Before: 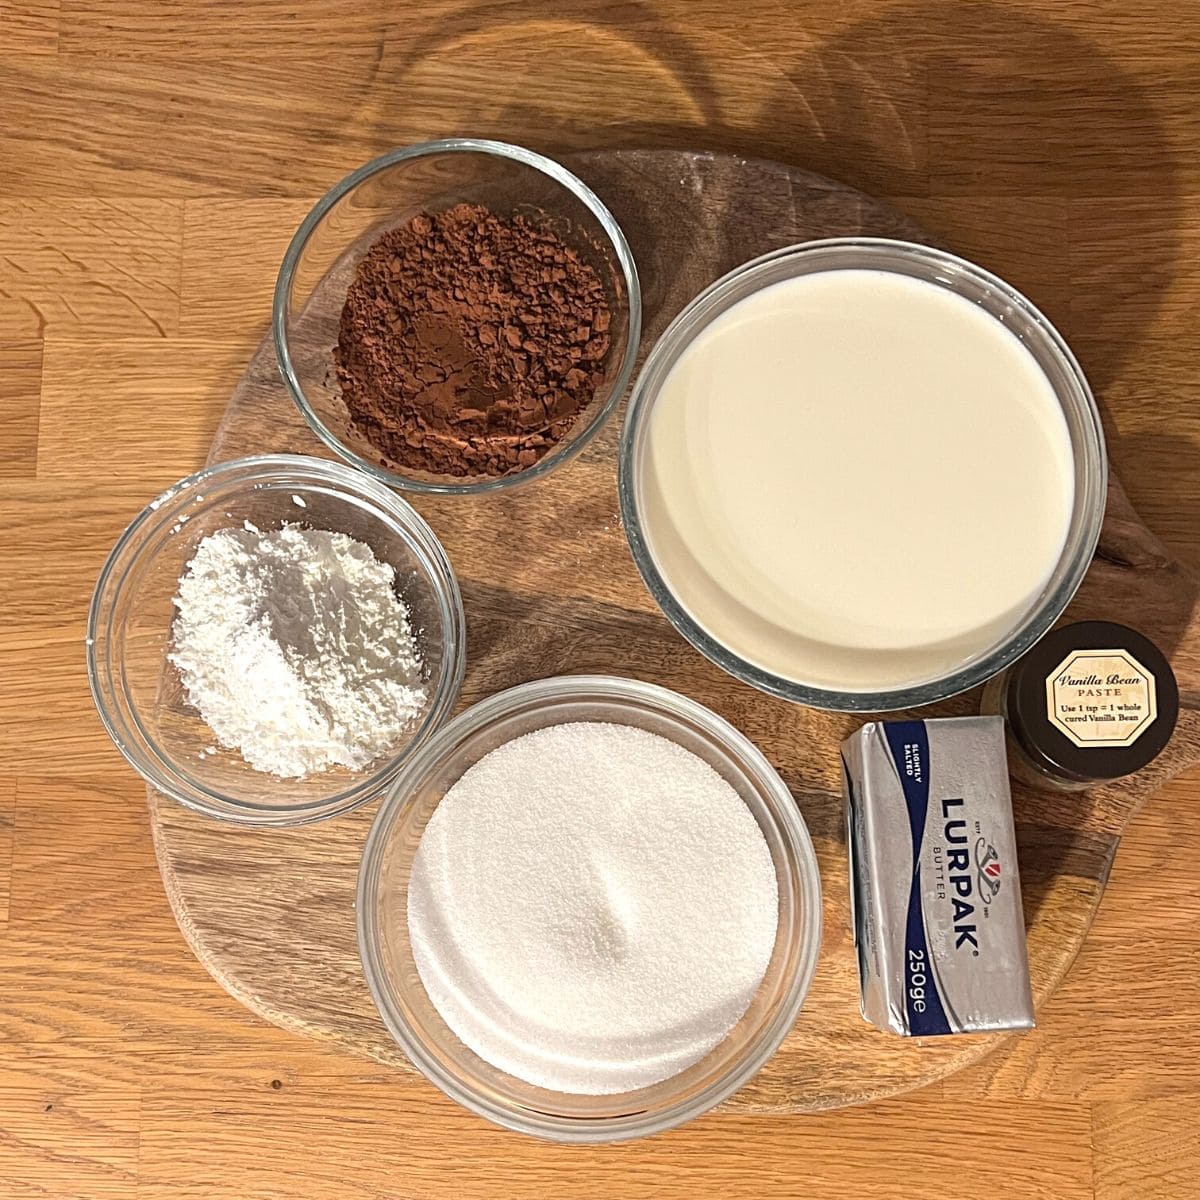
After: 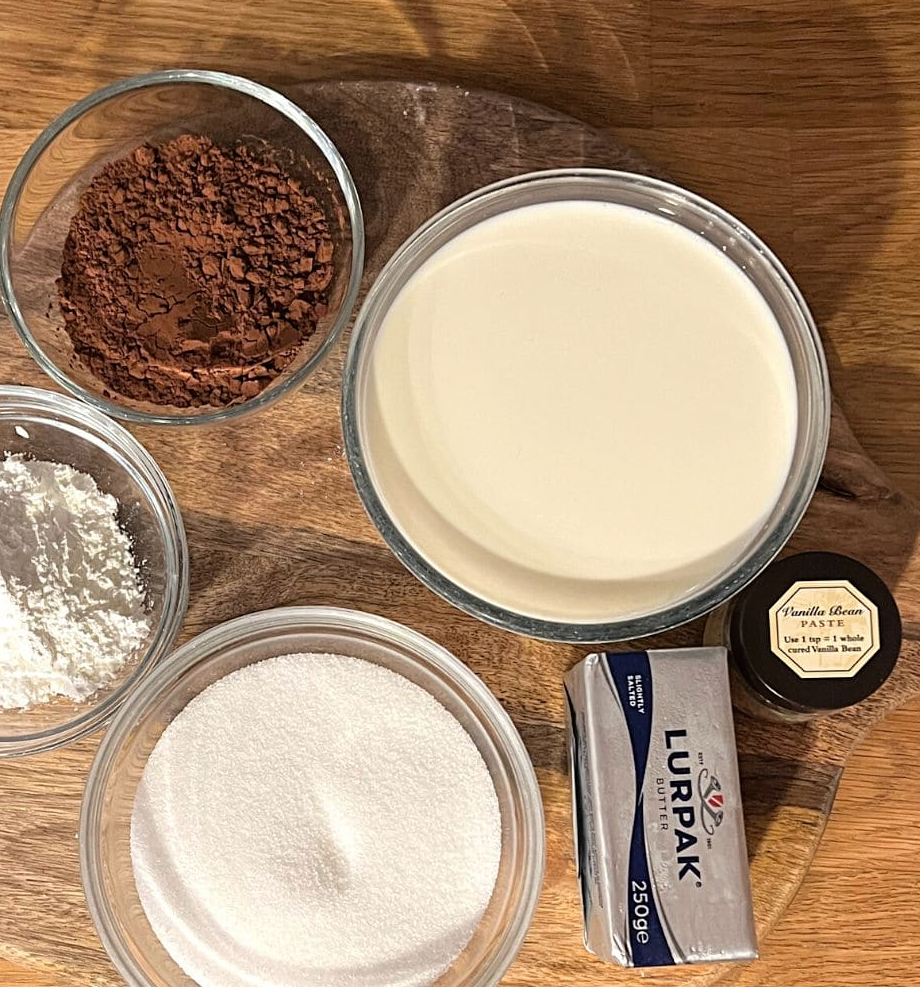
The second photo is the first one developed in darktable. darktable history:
crop: left 23.095%, top 5.827%, bottom 11.854%
rgb curve: curves: ch0 [(0, 0) (0.136, 0.078) (0.262, 0.245) (0.414, 0.42) (1, 1)], compensate middle gray true, preserve colors basic power
